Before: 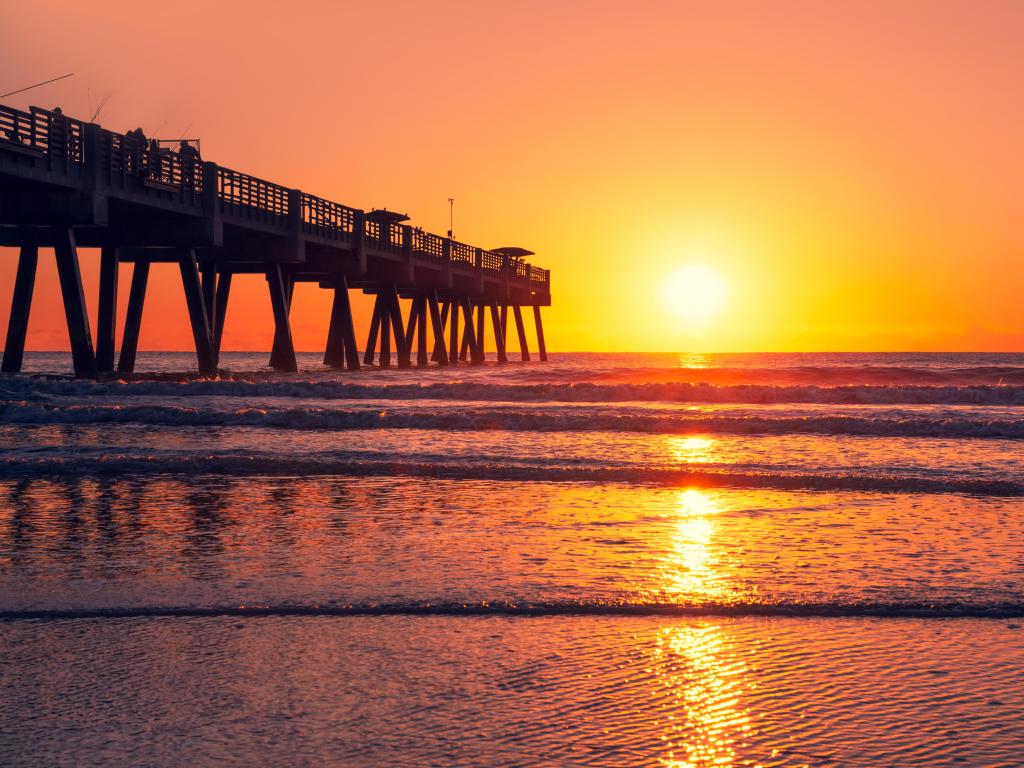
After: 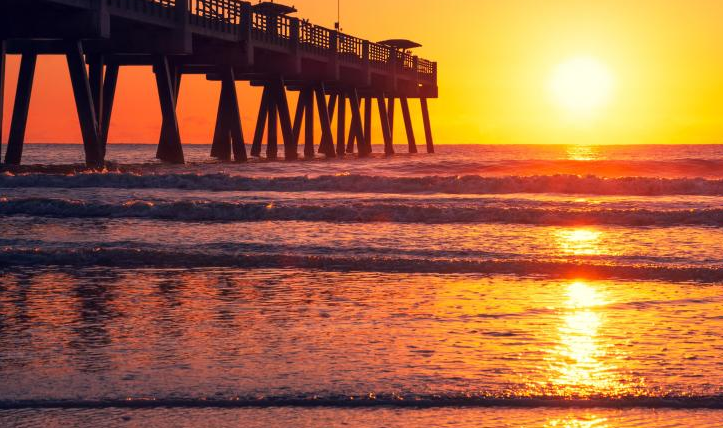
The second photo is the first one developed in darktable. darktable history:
crop: left 11.059%, top 27.198%, right 18.272%, bottom 17.003%
